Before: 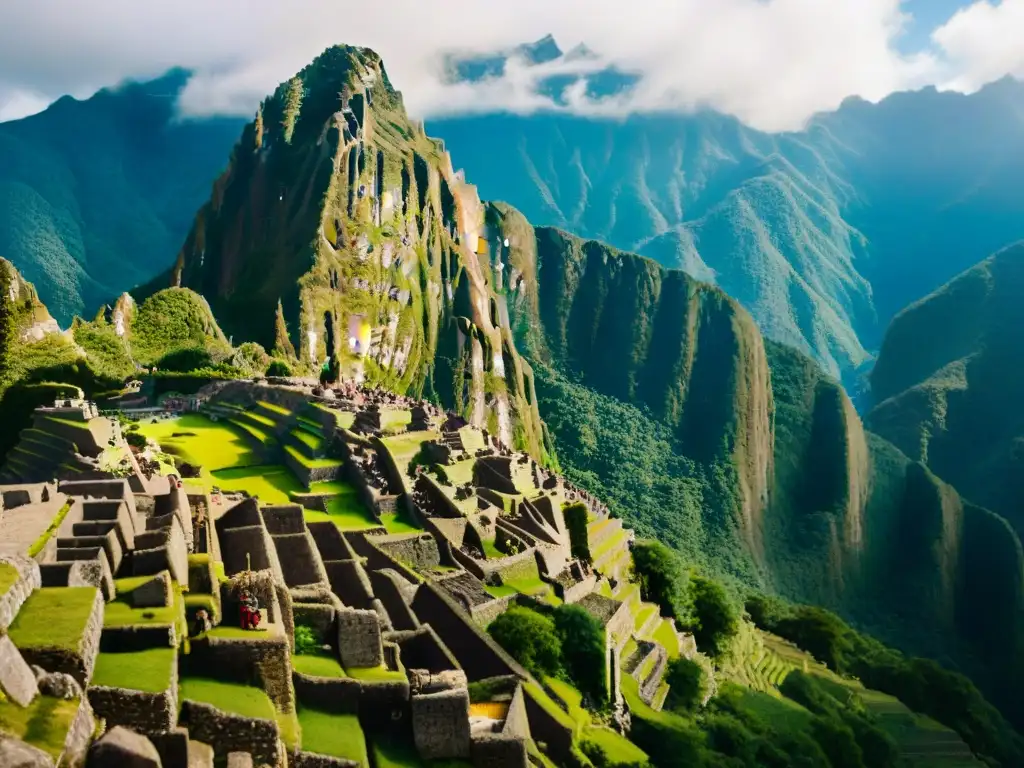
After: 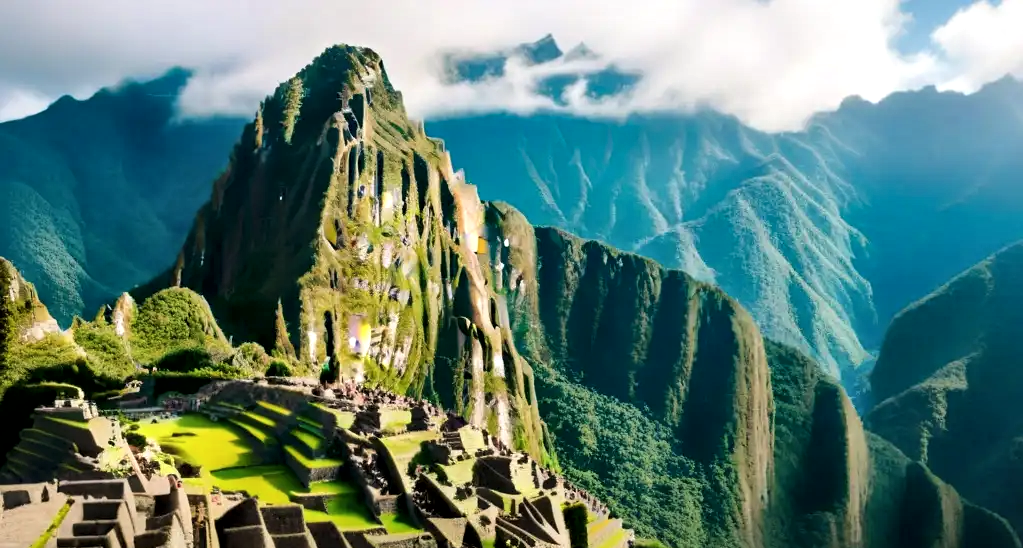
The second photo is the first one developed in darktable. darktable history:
crop: bottom 28.576%
local contrast: mode bilateral grid, contrast 25, coarseness 60, detail 151%, midtone range 0.2
levels: levels [0.031, 0.5, 0.969]
